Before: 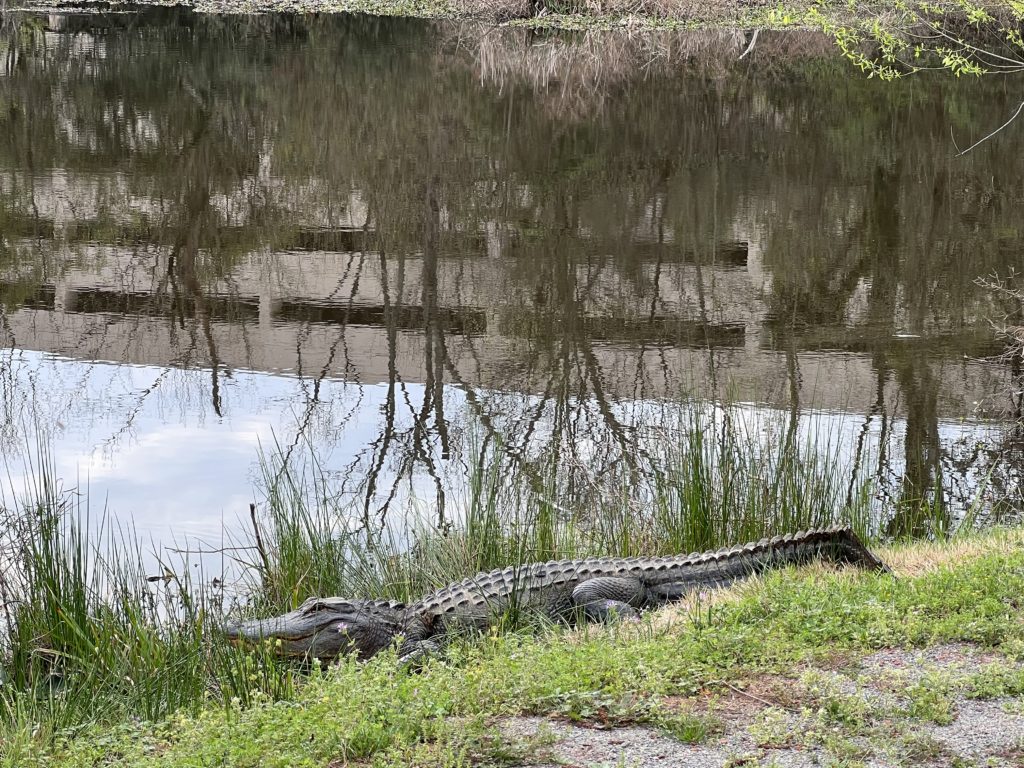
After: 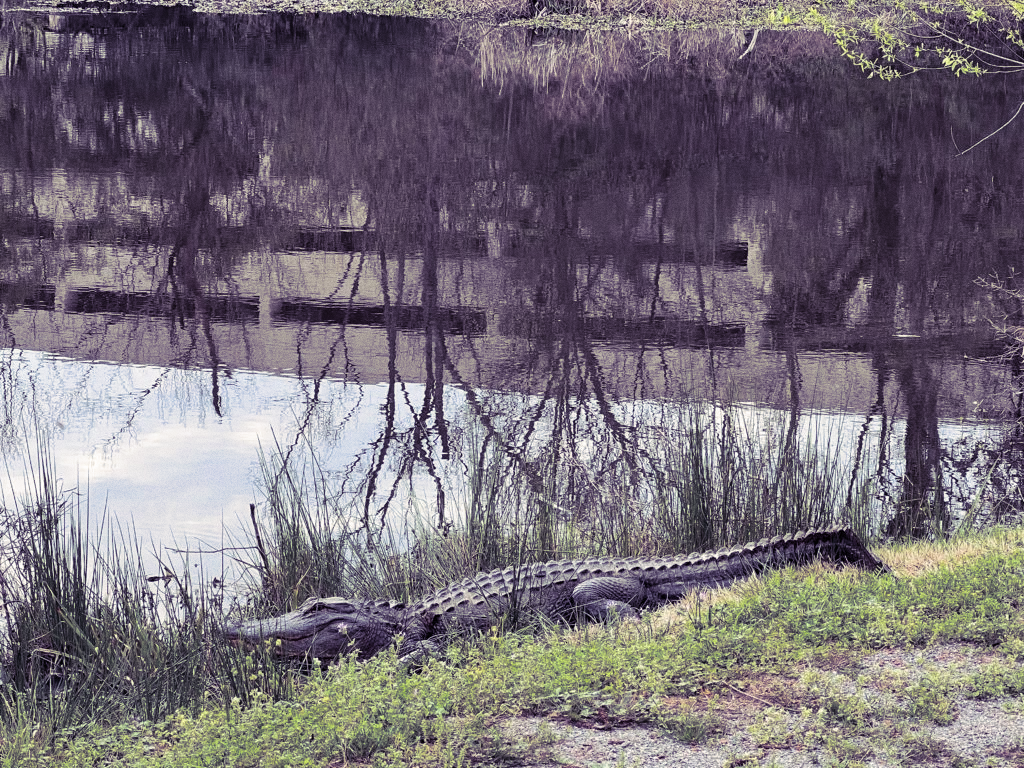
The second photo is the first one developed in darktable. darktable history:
split-toning: shadows › hue 255.6°, shadows › saturation 0.66, highlights › hue 43.2°, highlights › saturation 0.68, balance -50.1
grain: on, module defaults
exposure: exposure -0.021 EV, compensate highlight preservation false
